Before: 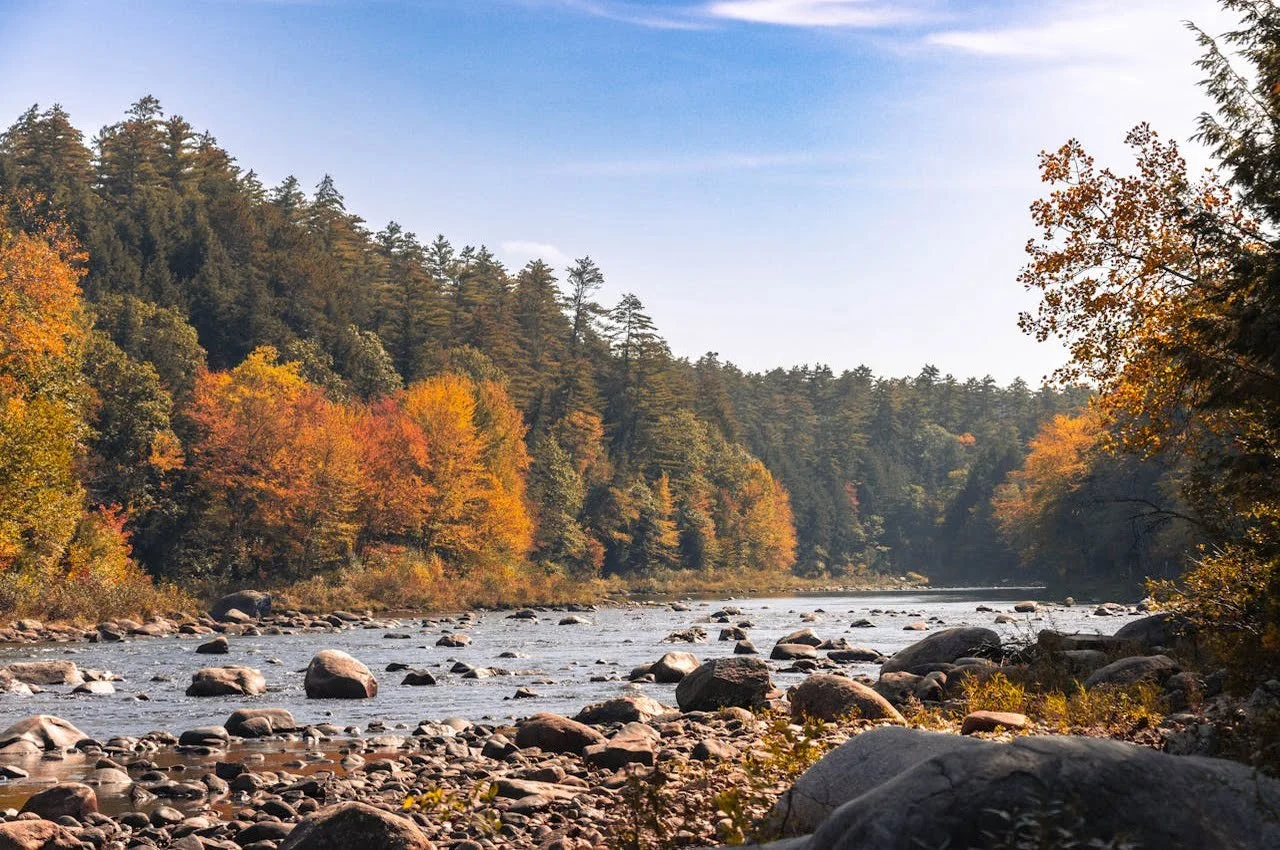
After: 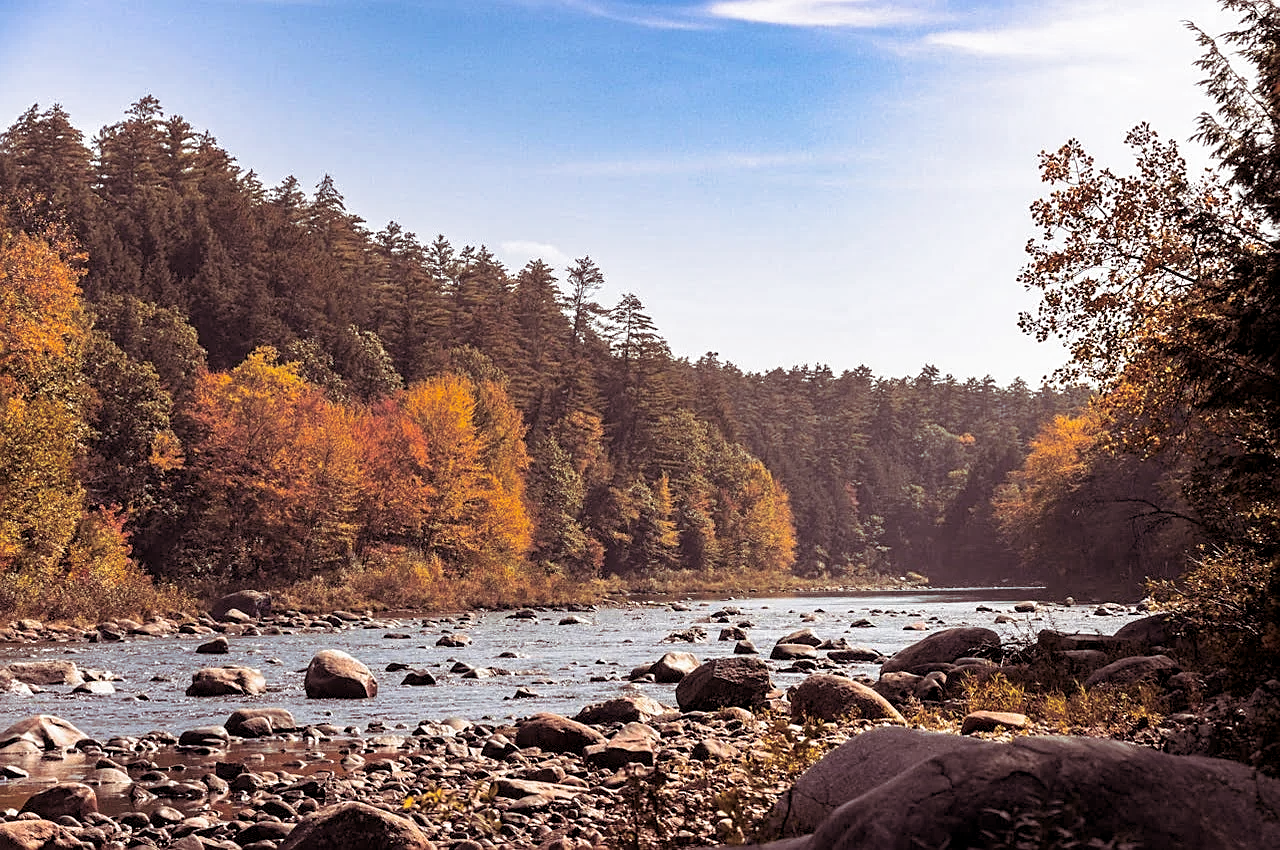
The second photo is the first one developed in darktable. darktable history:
sharpen: on, module defaults
exposure: black level correction 0.005, exposure 0.001 EV, compensate highlight preservation false
split-toning: shadows › saturation 0.41, highlights › saturation 0, compress 33.55%
